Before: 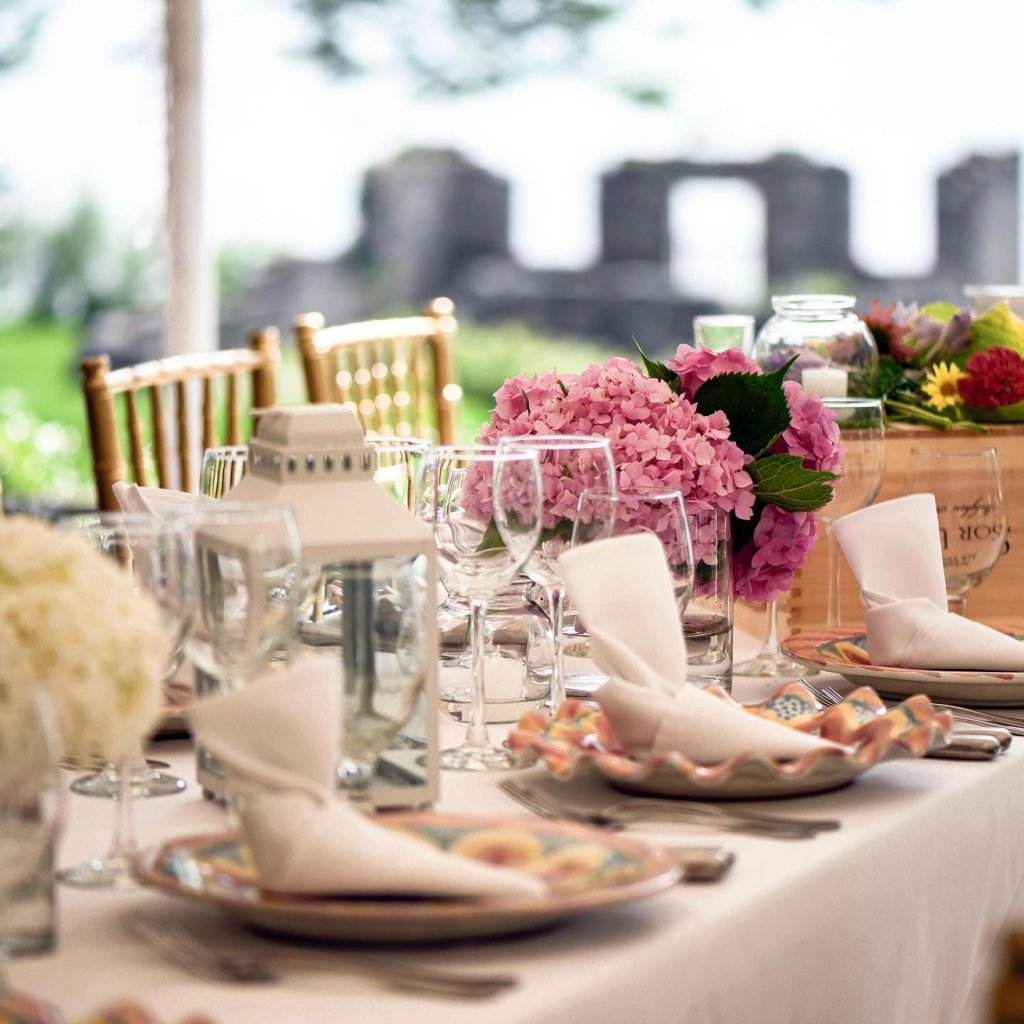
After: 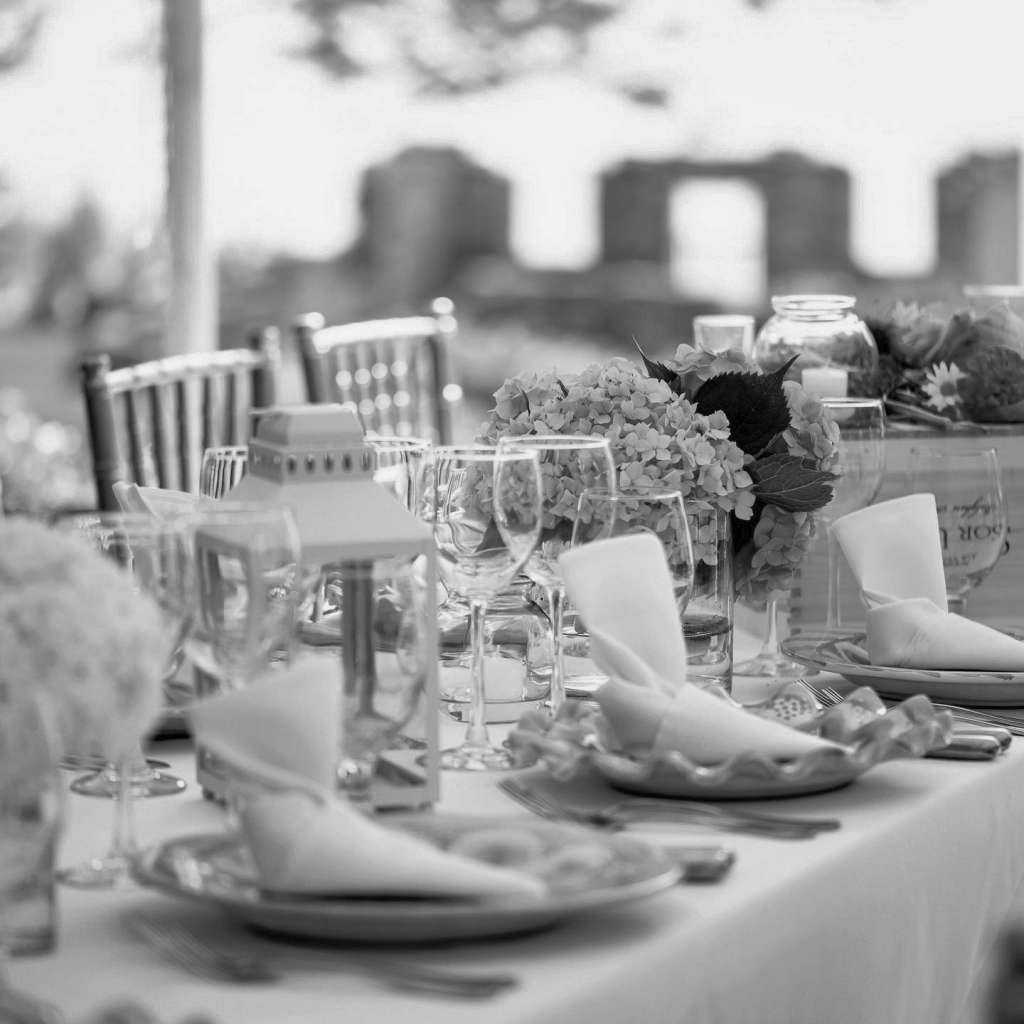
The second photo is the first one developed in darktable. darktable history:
color calibration: output gray [0.21, 0.42, 0.37, 0], gray › normalize channels true, illuminant same as pipeline (D50), adaptation XYZ, x 0.346, y 0.359, gamut compression 0
shadows and highlights: on, module defaults
